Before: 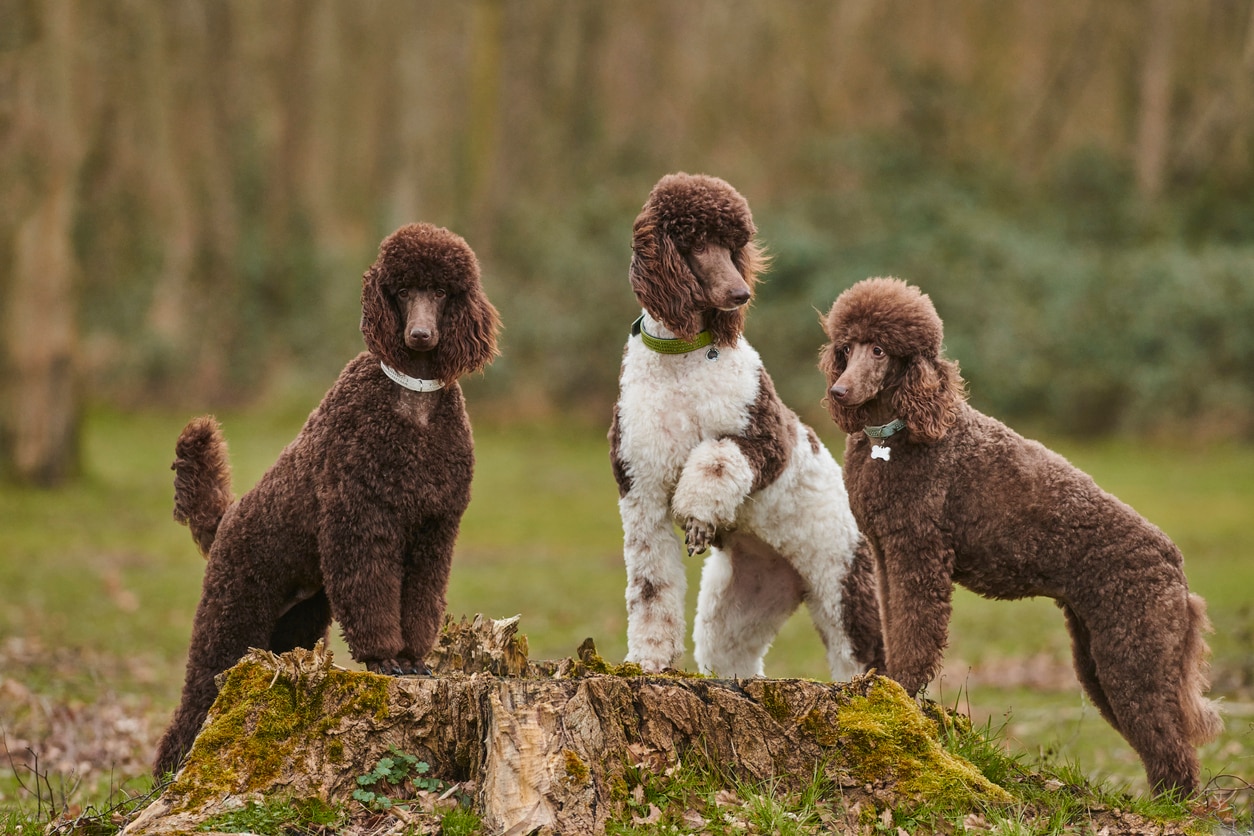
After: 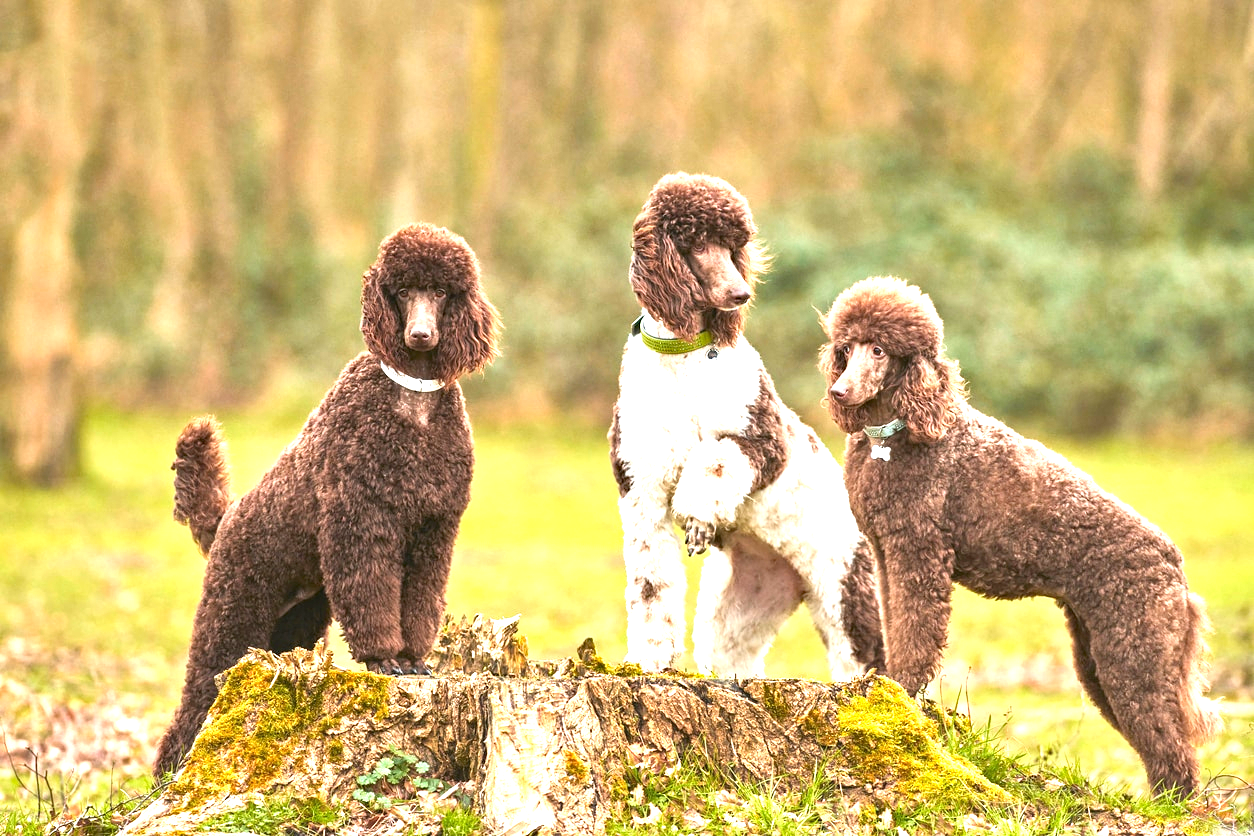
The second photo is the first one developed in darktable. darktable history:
exposure: black level correction 0, exposure 1.989 EV, compensate exposure bias true, compensate highlight preservation false
haze removal: compatibility mode true, adaptive false
